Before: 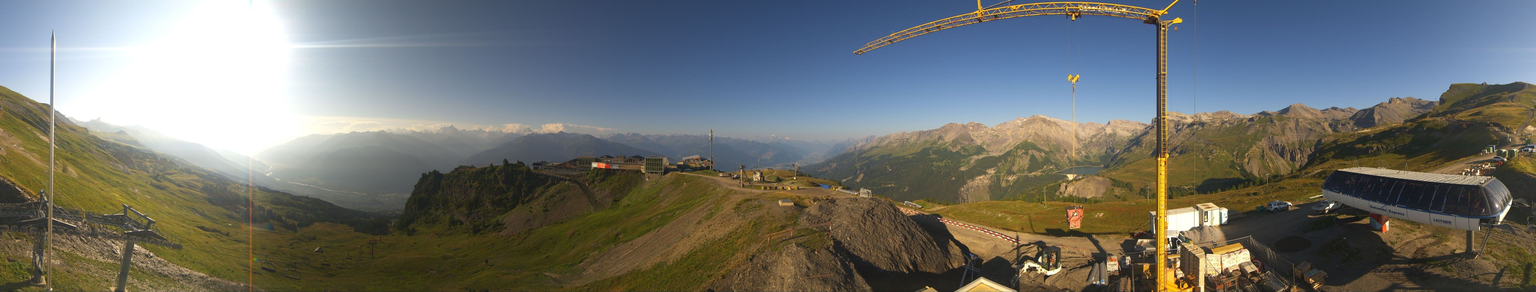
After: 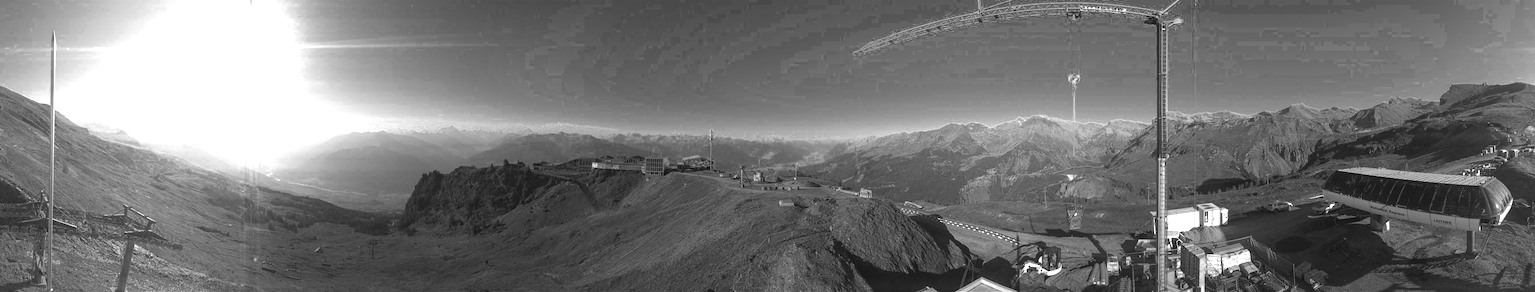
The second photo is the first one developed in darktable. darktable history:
color zones: curves: ch0 [(0.002, 0.589) (0.107, 0.484) (0.146, 0.249) (0.217, 0.352) (0.309, 0.525) (0.39, 0.404) (0.455, 0.169) (0.597, 0.055) (0.724, 0.212) (0.775, 0.691) (0.869, 0.571) (1, 0.587)]; ch1 [(0, 0) (0.143, 0) (0.286, 0) (0.429, 0) (0.571, 0) (0.714, 0) (0.857, 0)]
local contrast: on, module defaults
exposure: black level correction 0, exposure 0.5 EV, compensate highlight preservation false
